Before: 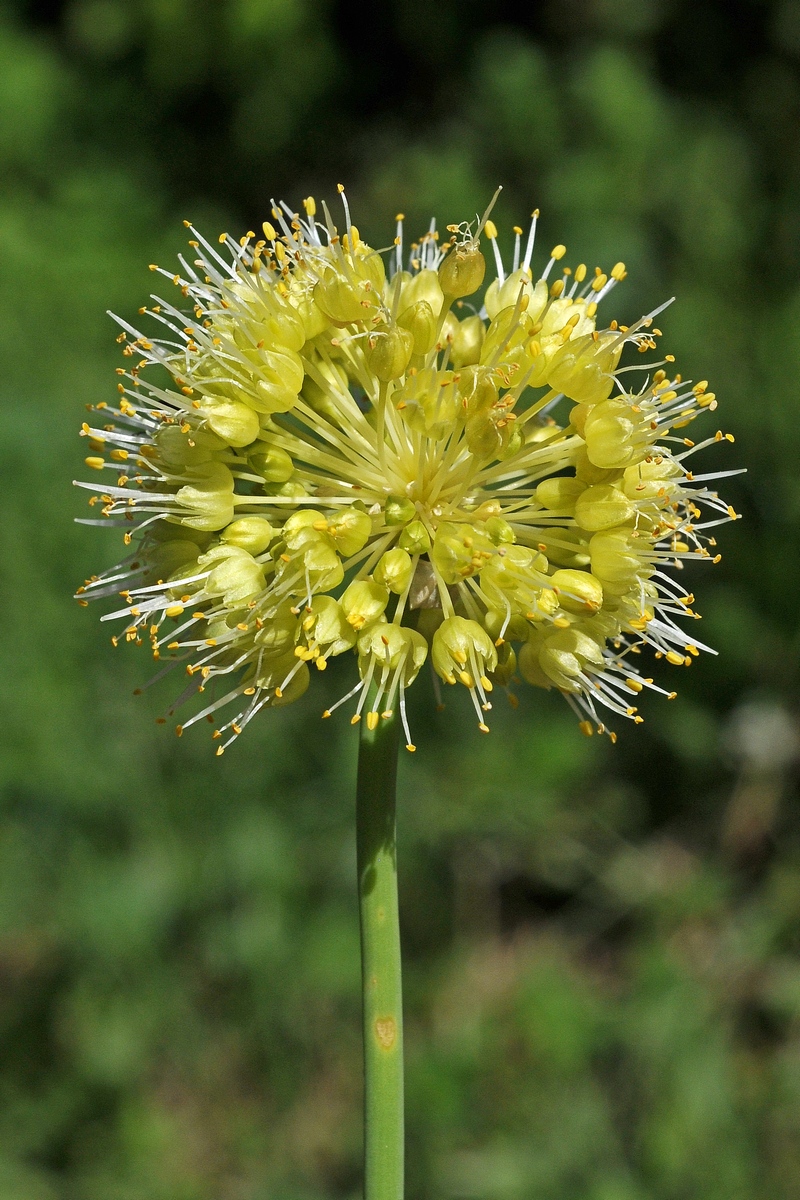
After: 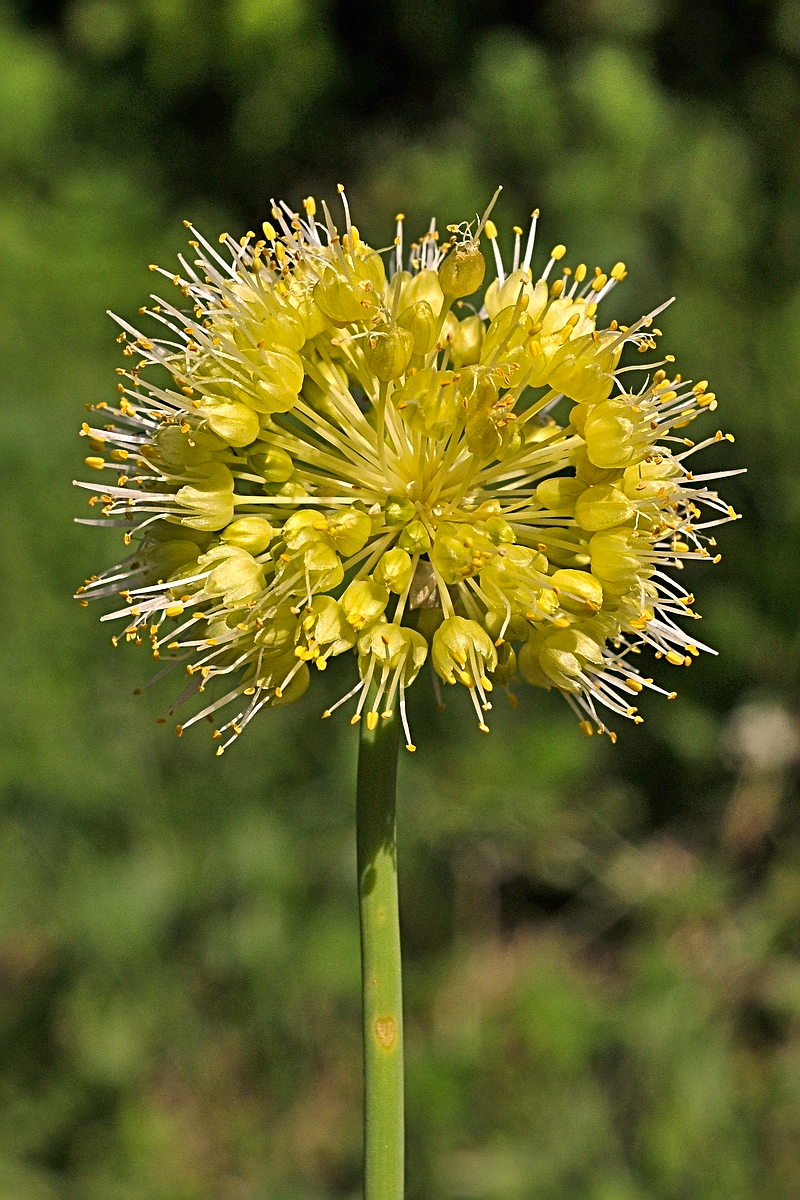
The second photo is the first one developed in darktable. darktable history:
shadows and highlights: soften with gaussian
sharpen: radius 3.084
color correction: highlights a* 11.55, highlights b* 11.79
